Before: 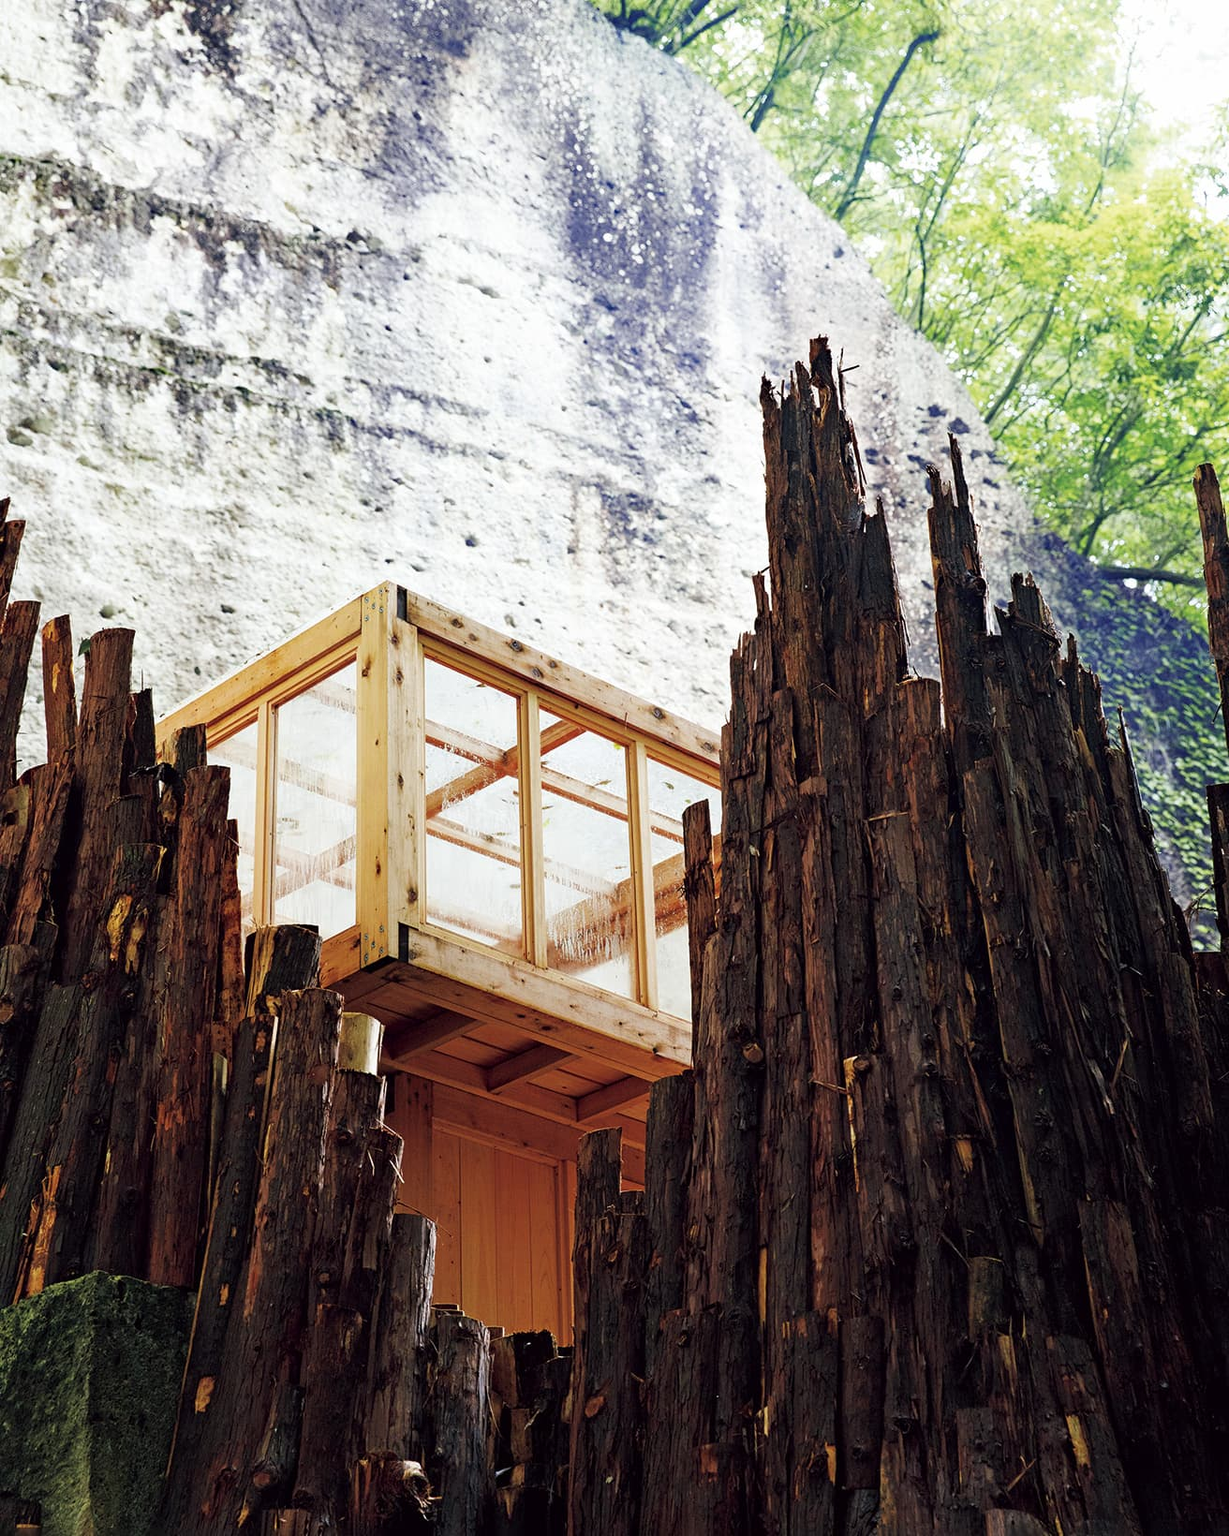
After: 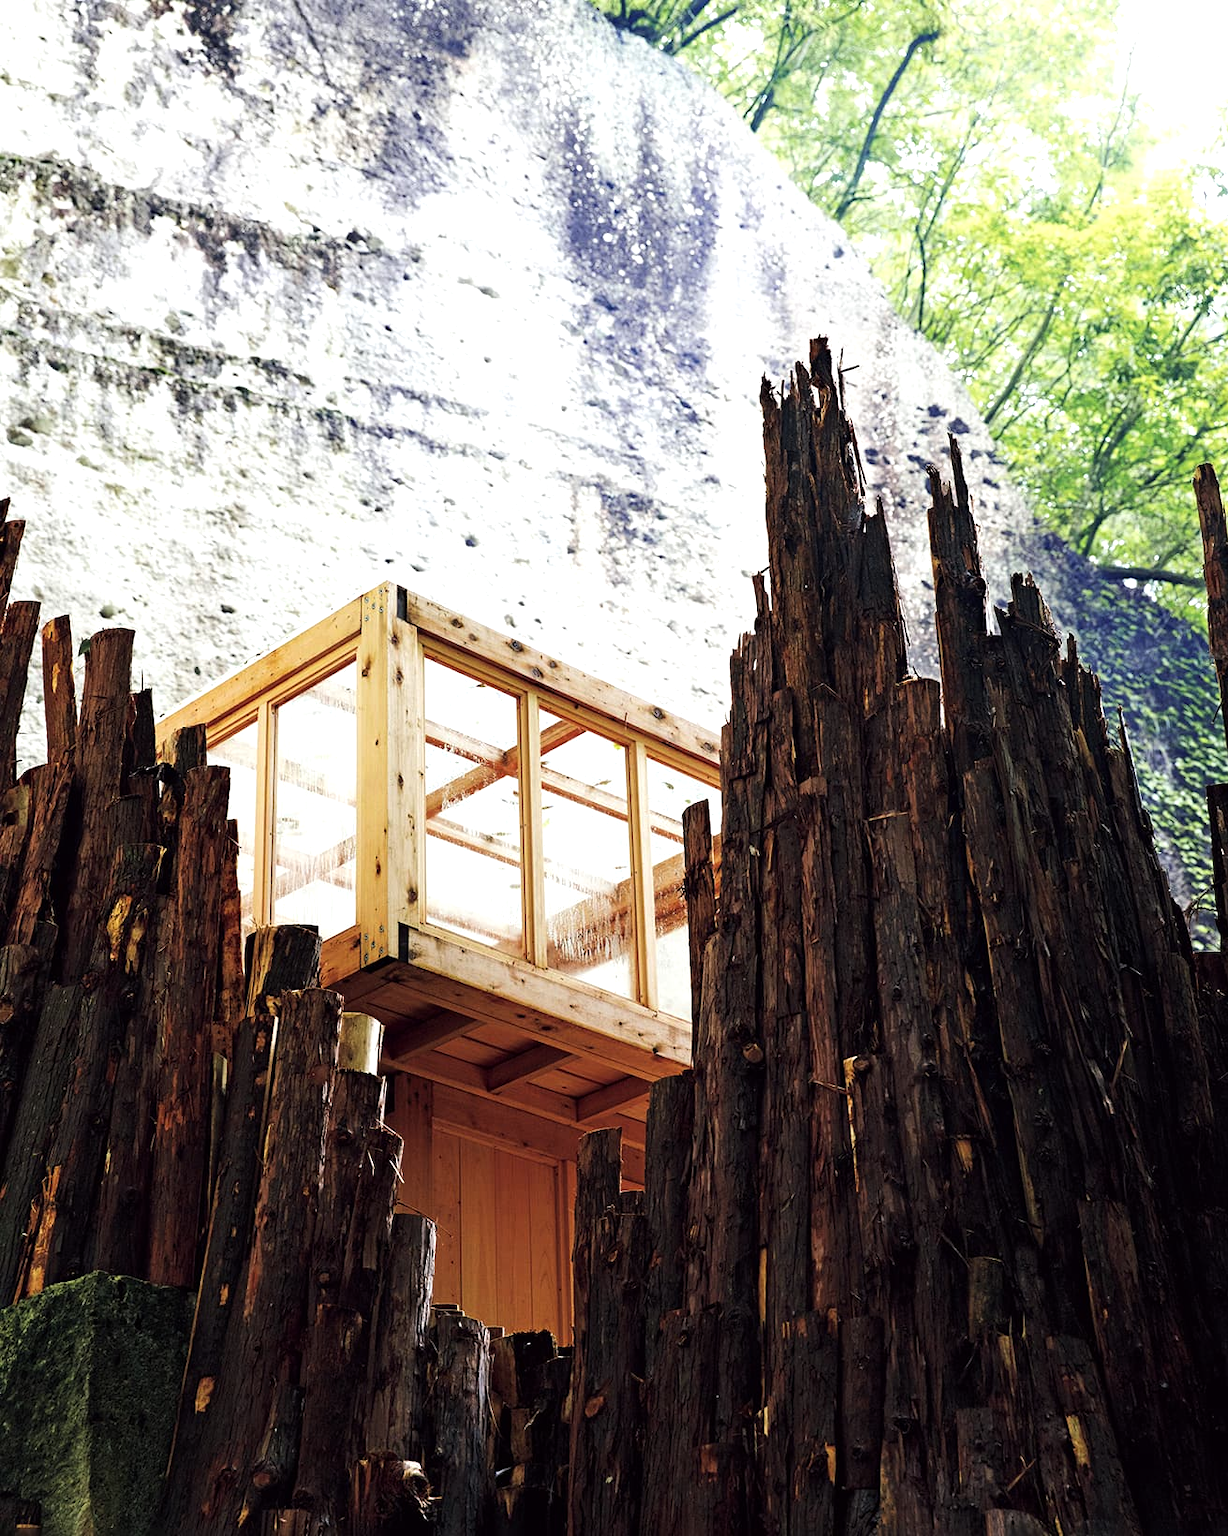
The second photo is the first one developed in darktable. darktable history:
tone equalizer: -8 EV -0.399 EV, -7 EV -0.403 EV, -6 EV -0.354 EV, -5 EV -0.228 EV, -3 EV 0.214 EV, -2 EV 0.337 EV, -1 EV 0.375 EV, +0 EV 0.395 EV, edges refinement/feathering 500, mask exposure compensation -1.57 EV, preserve details no
exposure: compensate exposure bias true, compensate highlight preservation false
